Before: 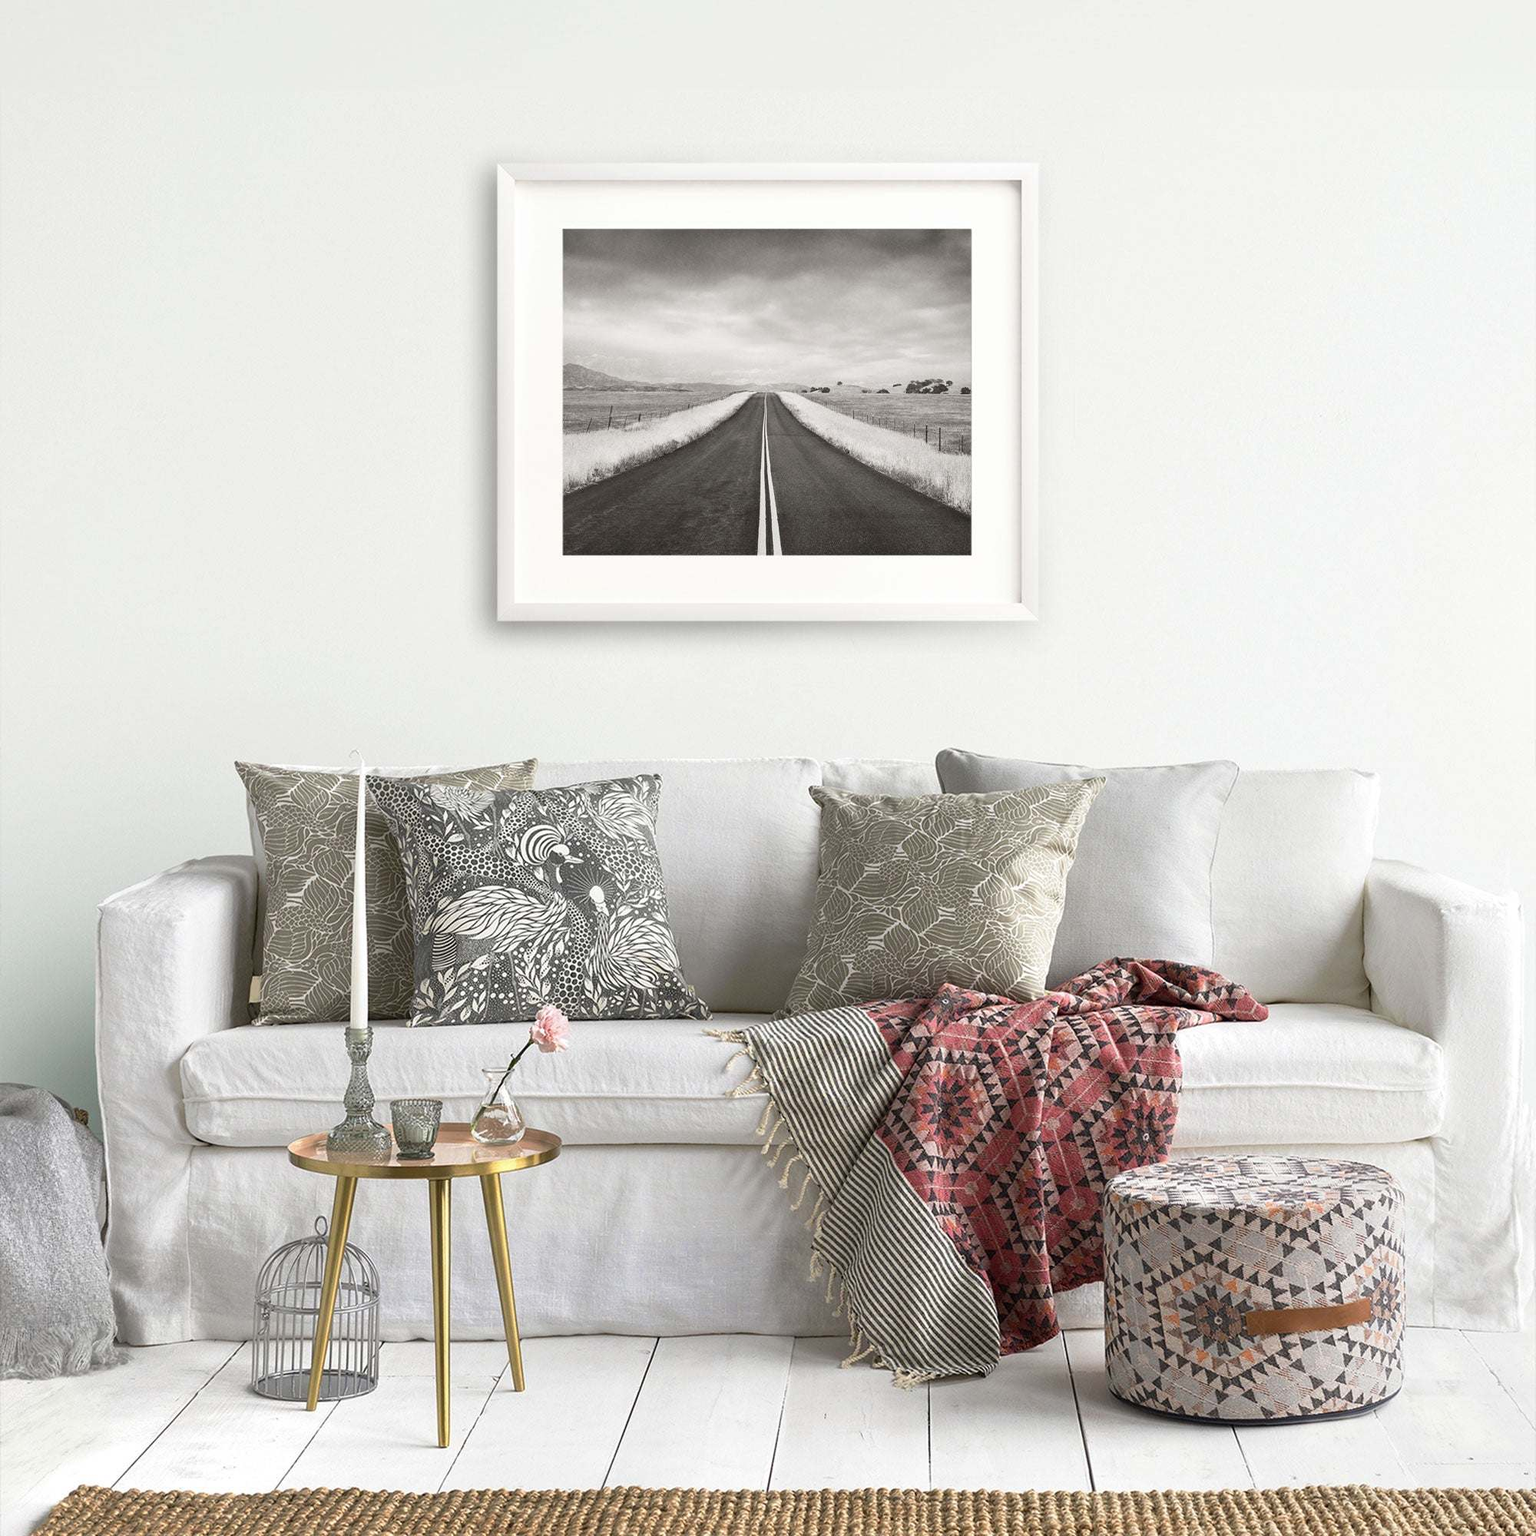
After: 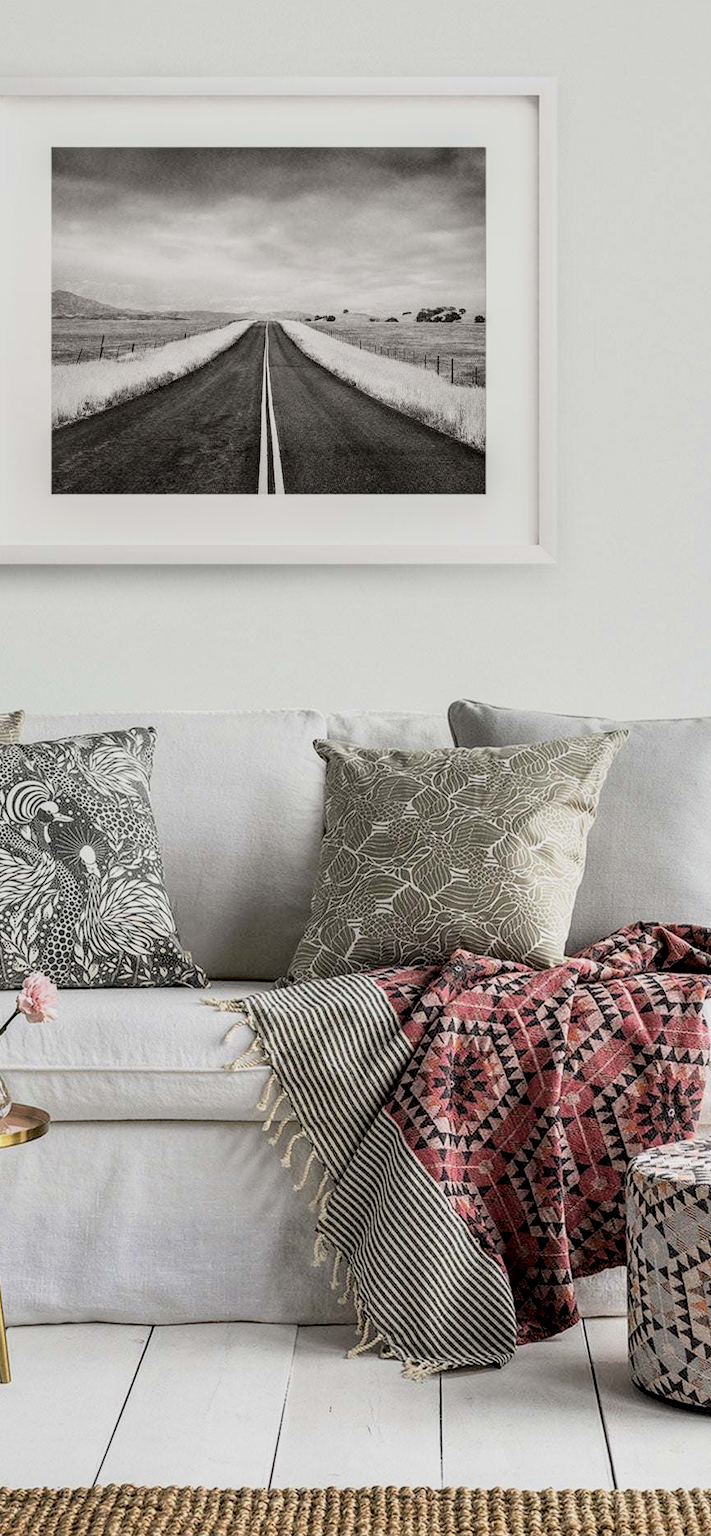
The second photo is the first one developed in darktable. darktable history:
crop: left 33.504%, top 5.931%, right 22.913%
local contrast: detail 150%
filmic rgb: black relative exposure -7.65 EV, white relative exposure 4.56 EV, hardness 3.61, color science v6 (2022), iterations of high-quality reconstruction 0
levels: white 99.91%, levels [0.026, 0.507, 0.987]
